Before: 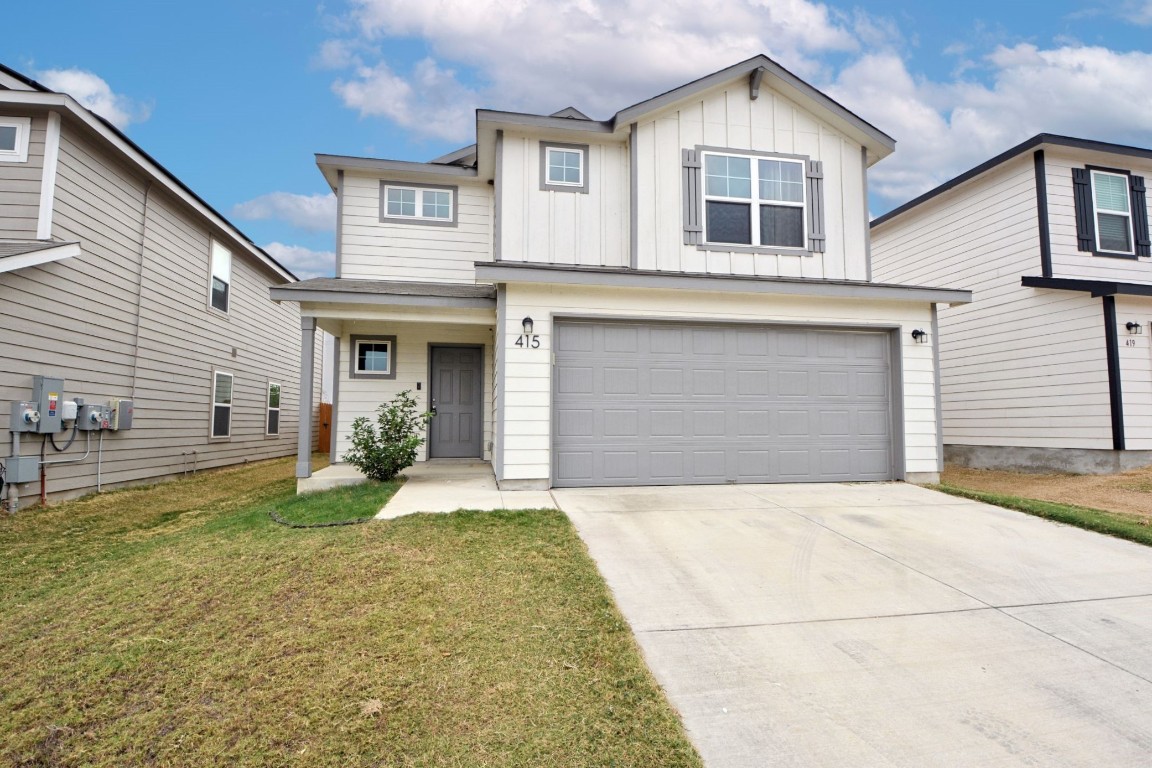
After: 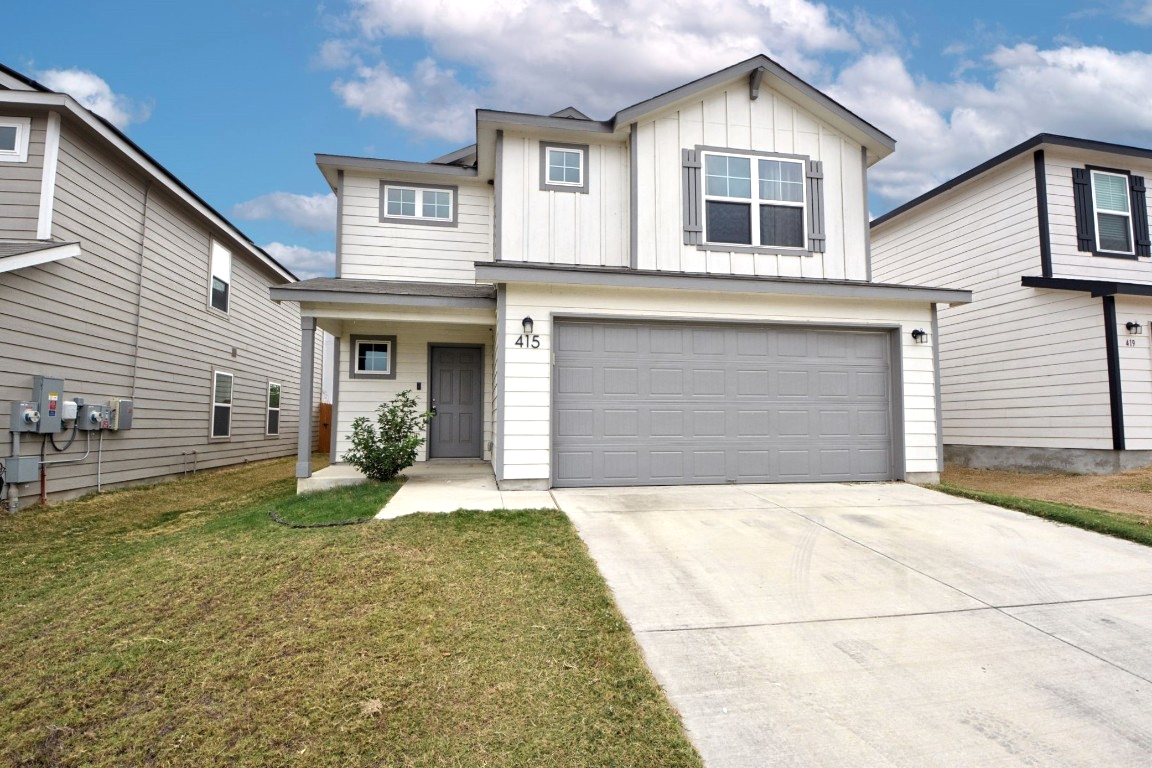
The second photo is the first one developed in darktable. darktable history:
base curve: curves: ch0 [(0, 0) (0.74, 0.67) (1, 1)]
tone equalizer: -8 EV -1.84 EV, -7 EV -1.16 EV, -6 EV -1.62 EV, smoothing diameter 25%, edges refinement/feathering 10, preserve details guided filter
exposure: black level correction -0.001, exposure 0.08 EV
